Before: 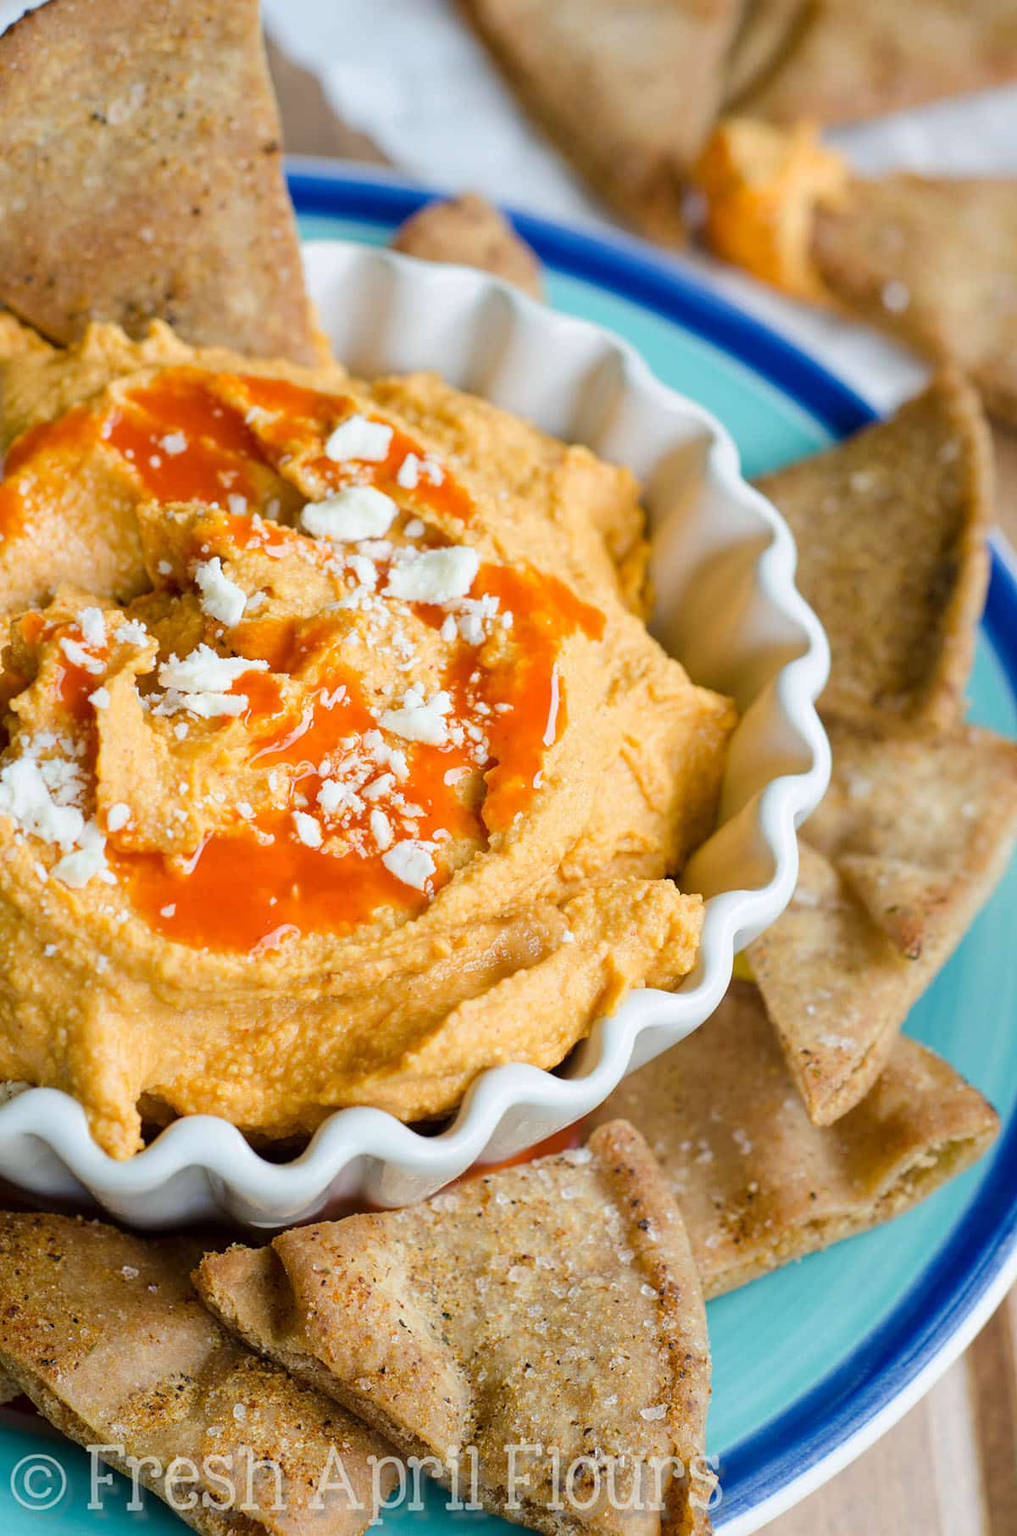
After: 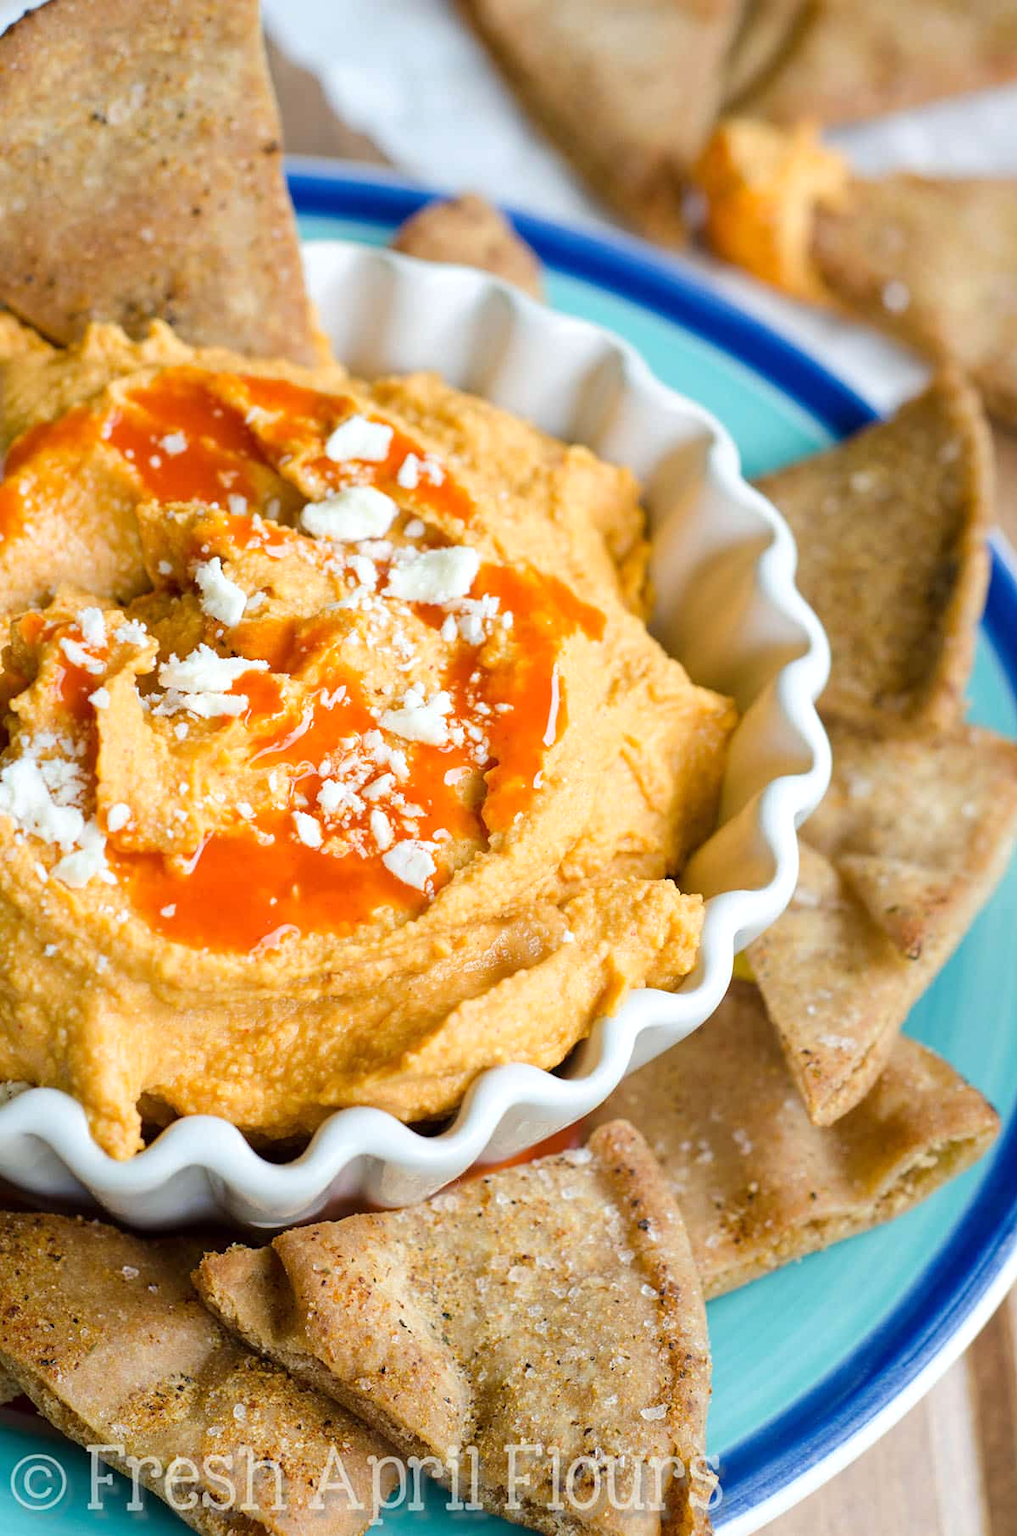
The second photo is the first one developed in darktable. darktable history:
exposure: exposure 0.189 EV, compensate exposure bias true, compensate highlight preservation false
